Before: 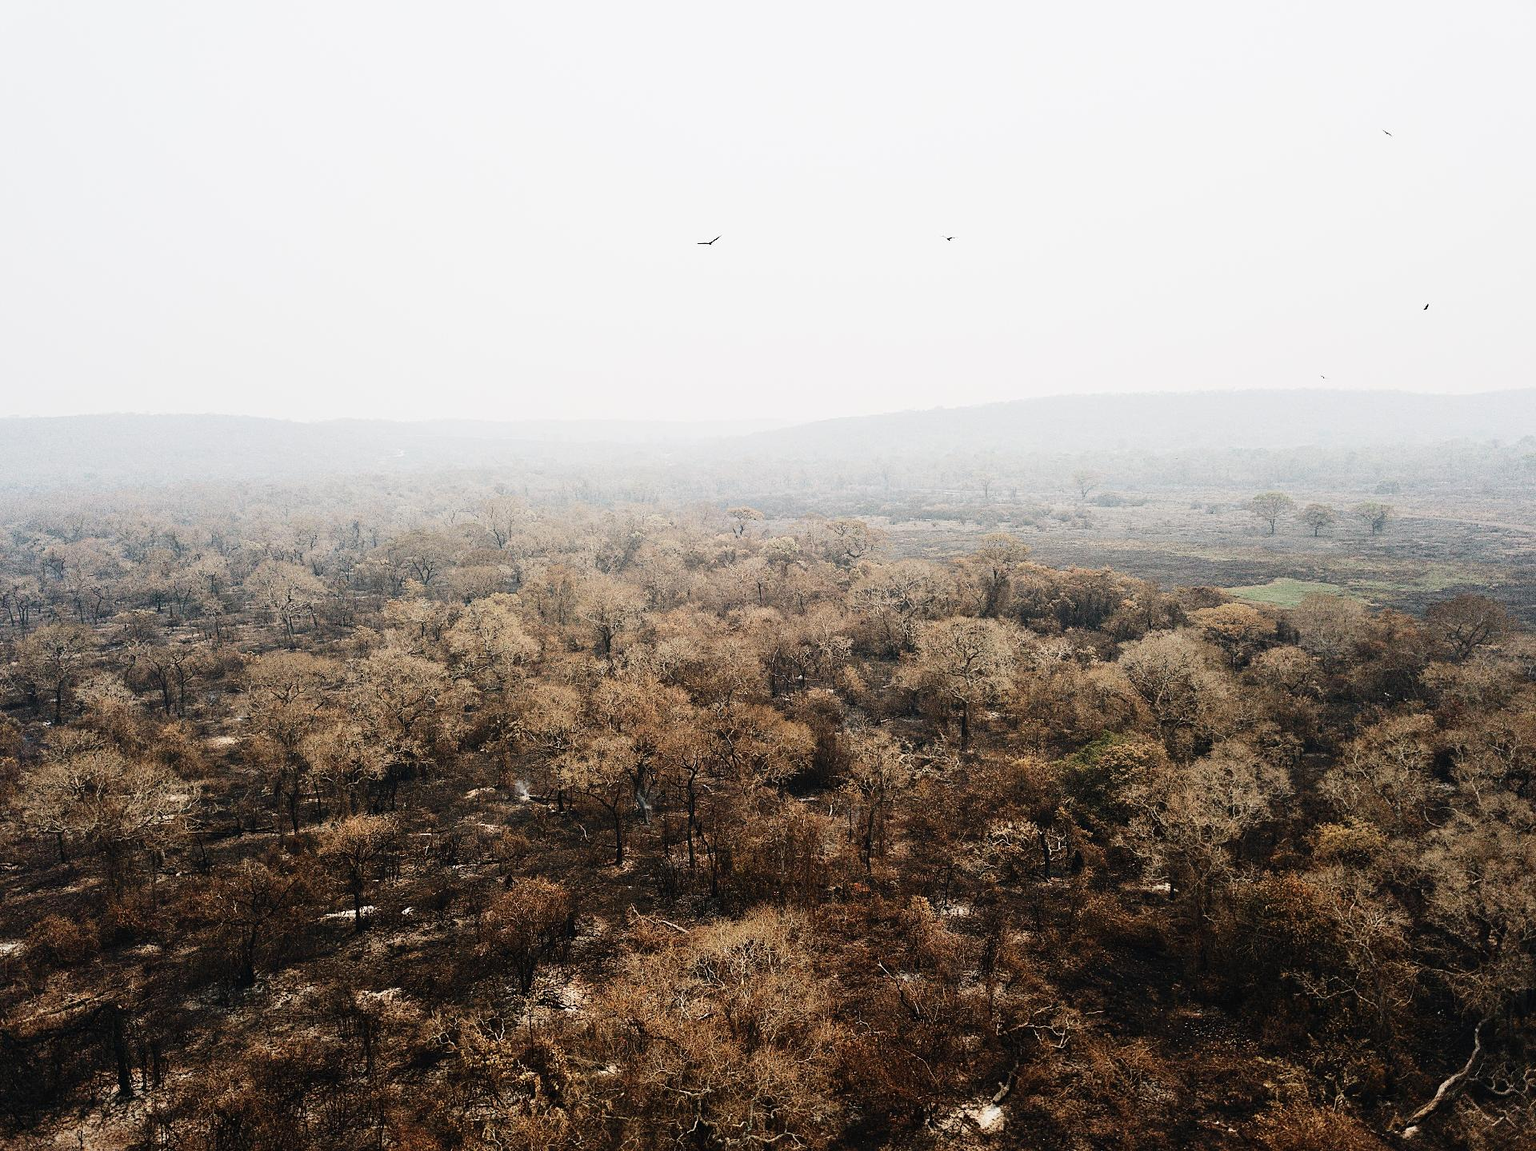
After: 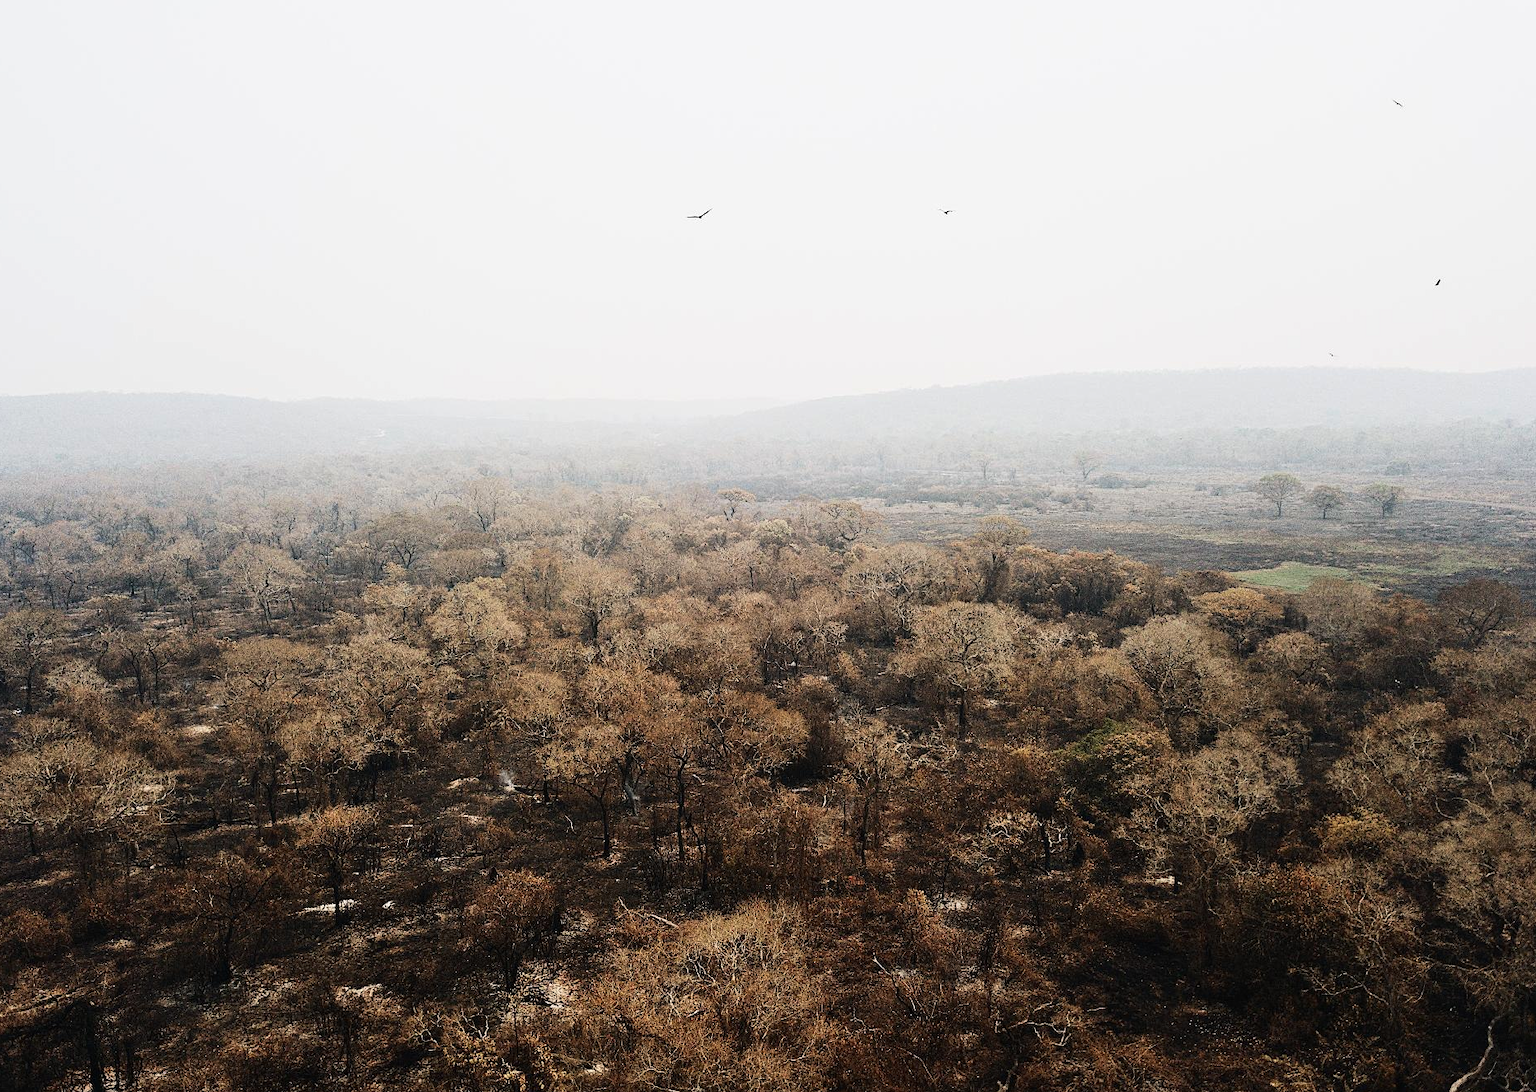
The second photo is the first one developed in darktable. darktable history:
crop: left 2.014%, top 2.878%, right 0.897%, bottom 4.916%
tone curve: curves: ch0 [(0, 0) (0.405, 0.351) (1, 1)], preserve colors none
